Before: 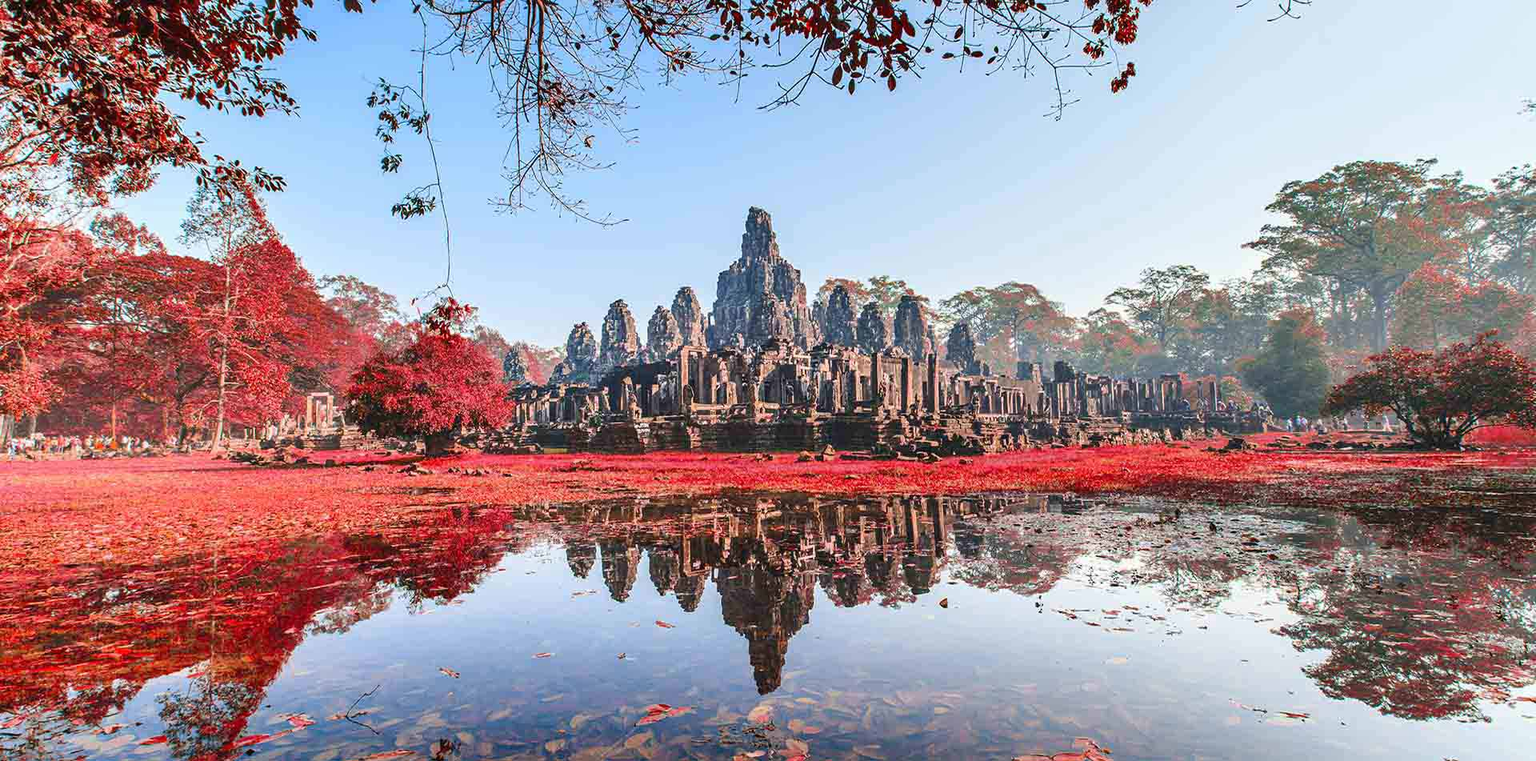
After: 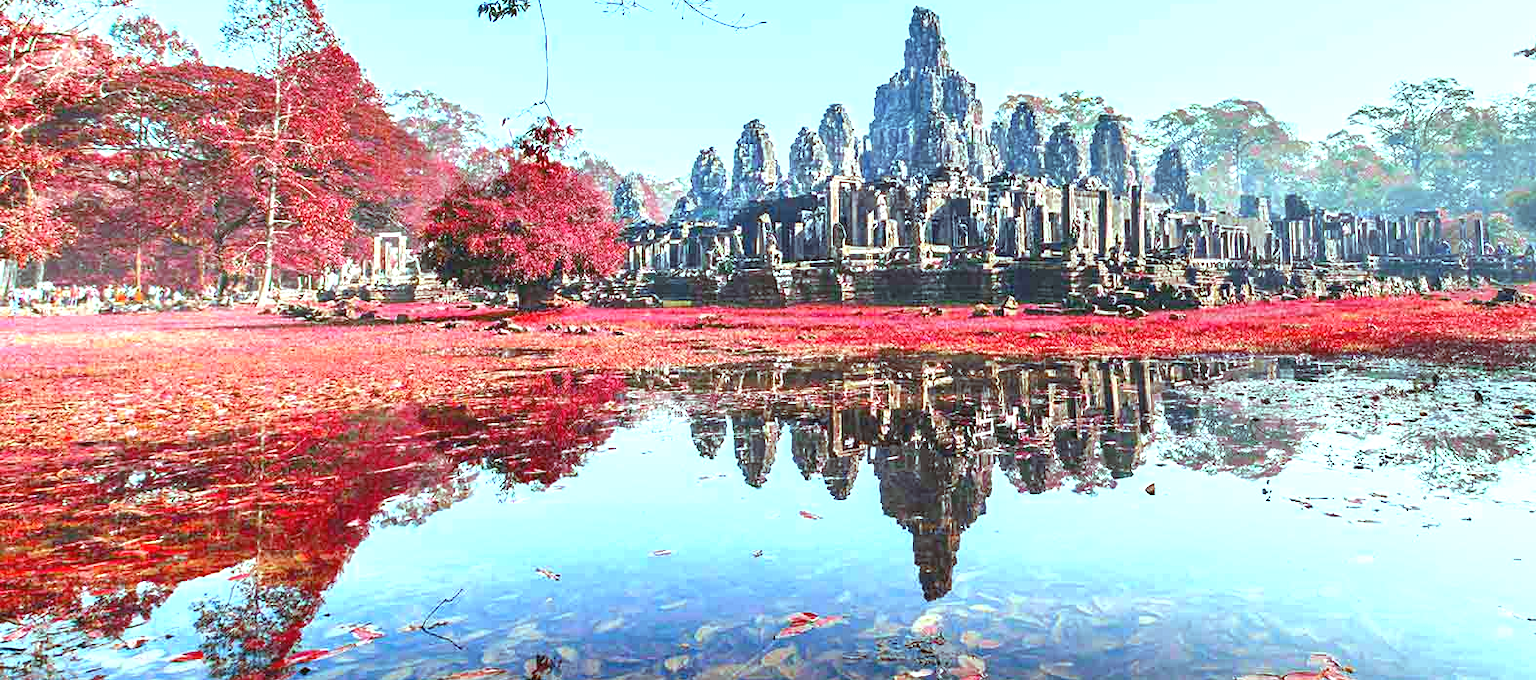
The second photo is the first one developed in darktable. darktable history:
shadows and highlights: shadows 25, highlights -25
crop: top 26.531%, right 17.959%
white balance: red 0.967, blue 1.049
exposure: black level correction 0, exposure 0.9 EV, compensate exposure bias true, compensate highlight preservation false
color balance: mode lift, gamma, gain (sRGB), lift [0.997, 0.979, 1.021, 1.011], gamma [1, 1.084, 0.916, 0.998], gain [1, 0.87, 1.13, 1.101], contrast 4.55%, contrast fulcrum 38.24%, output saturation 104.09%
